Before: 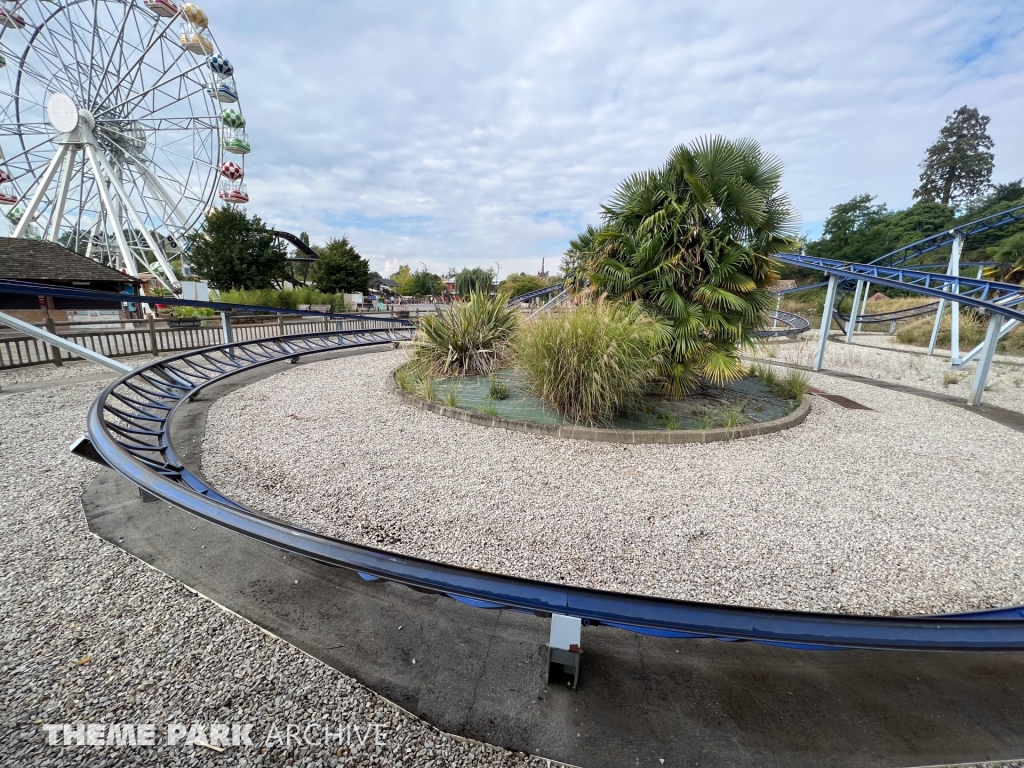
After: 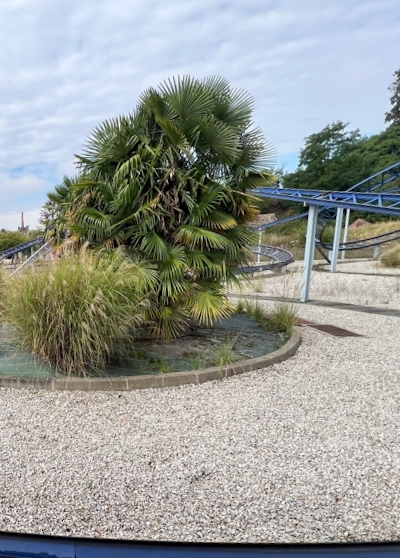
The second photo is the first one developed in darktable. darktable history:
crop and rotate: left 49.936%, top 10.094%, right 13.136%, bottom 24.256%
rotate and perspective: rotation -4.86°, automatic cropping off
